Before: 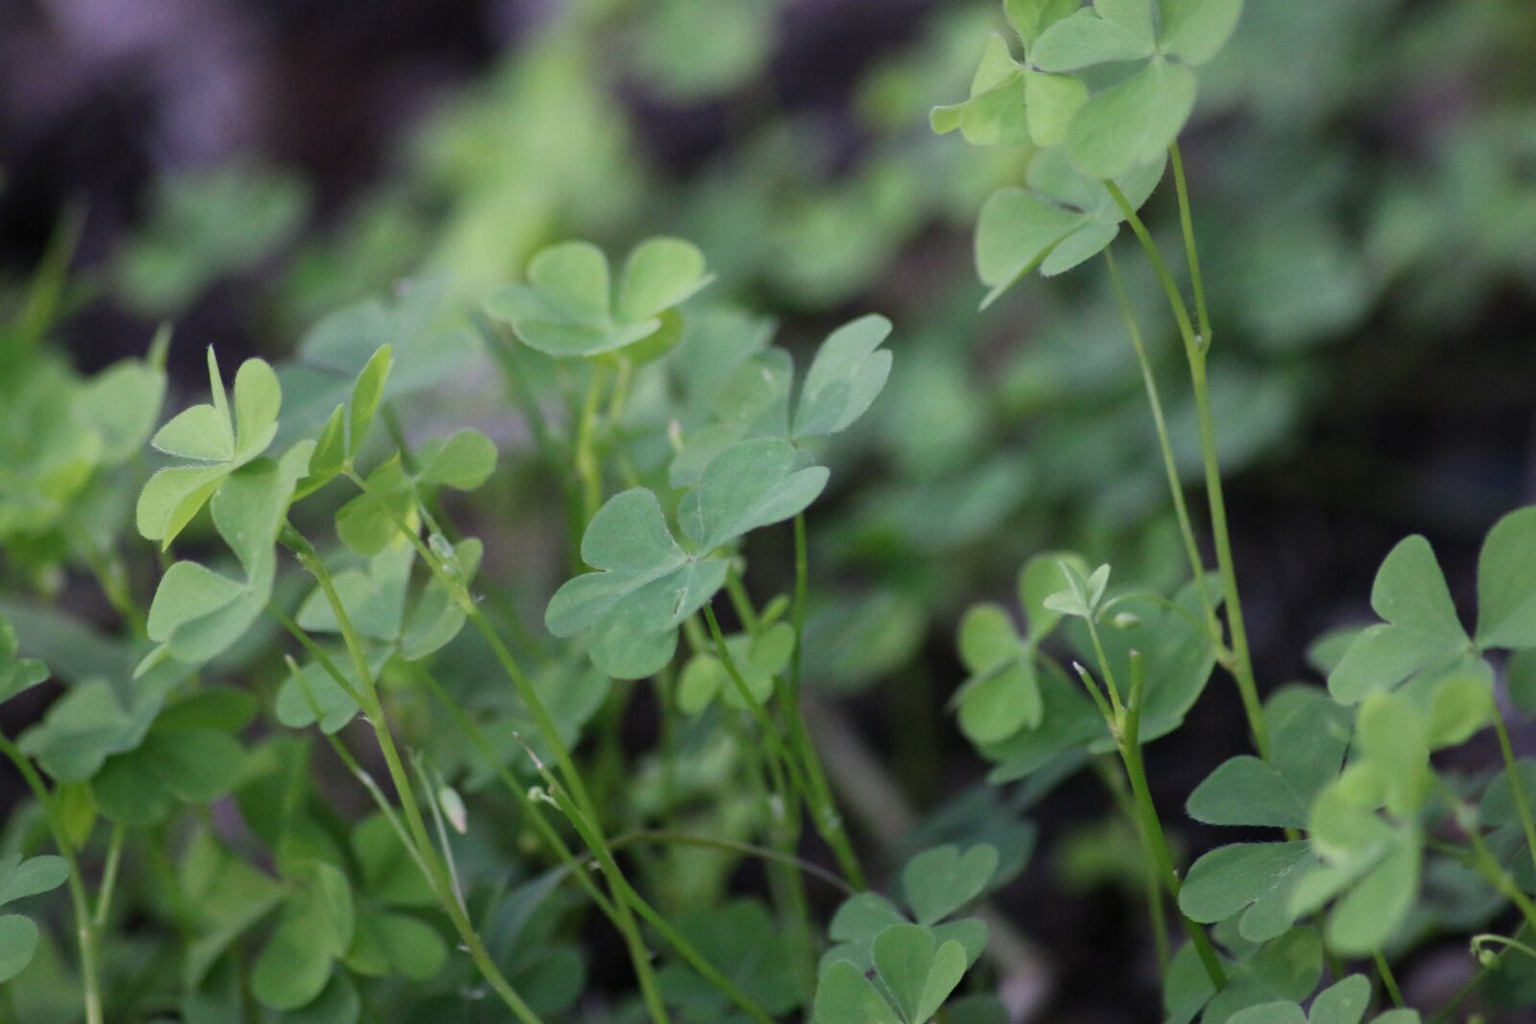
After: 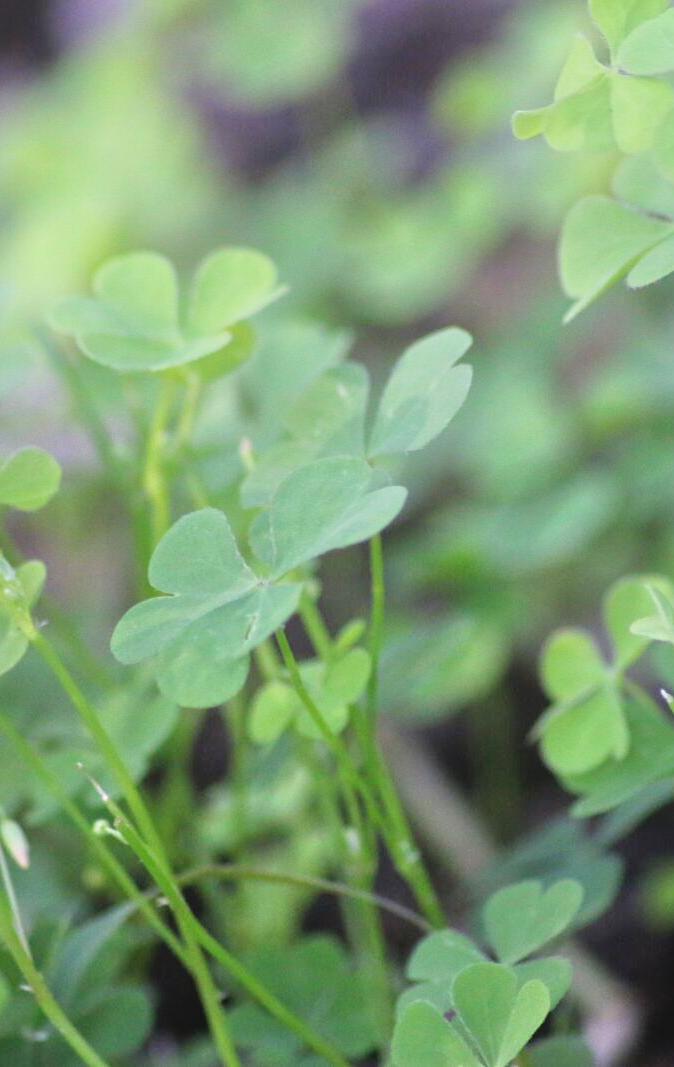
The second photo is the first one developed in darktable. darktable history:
tone equalizer: -7 EV 0.15 EV, -6 EV 0.6 EV, -5 EV 1.15 EV, -4 EV 1.33 EV, -3 EV 1.15 EV, -2 EV 0.6 EV, -1 EV 0.15 EV, mask exposure compensation -0.5 EV
levels: mode automatic
bloom: on, module defaults
exposure: compensate highlight preservation false
contrast equalizer: y [[0.439, 0.44, 0.442, 0.457, 0.493, 0.498], [0.5 ×6], [0.5 ×6], [0 ×6], [0 ×6]], mix 0.59
crop: left 28.583%, right 29.231%
